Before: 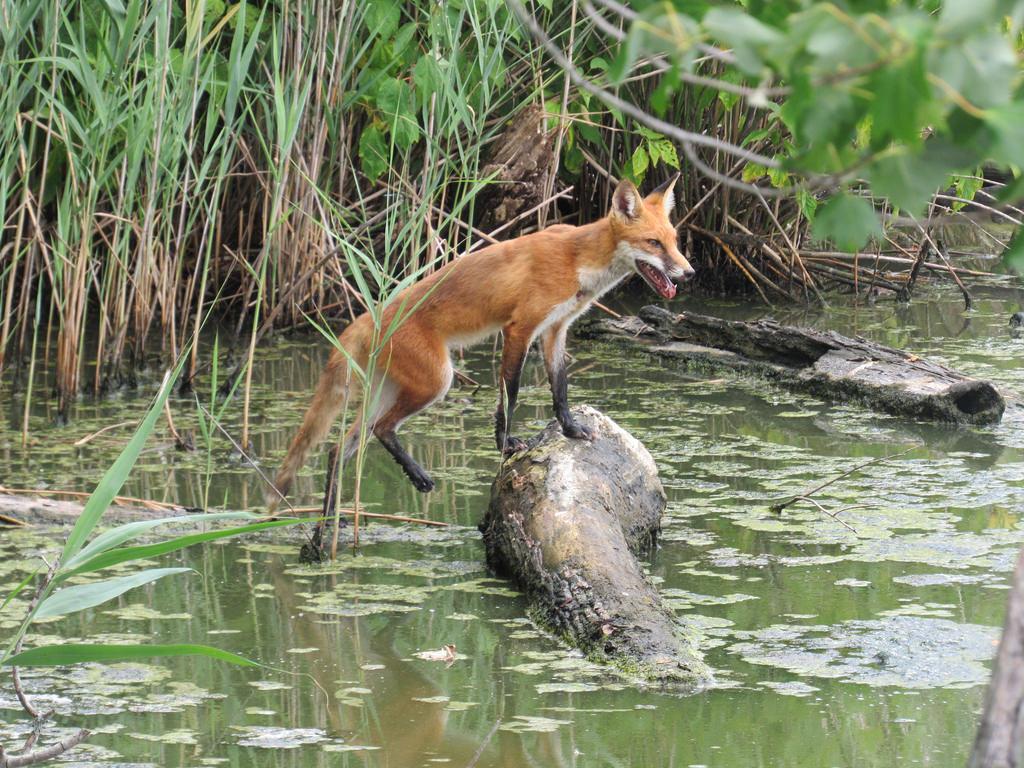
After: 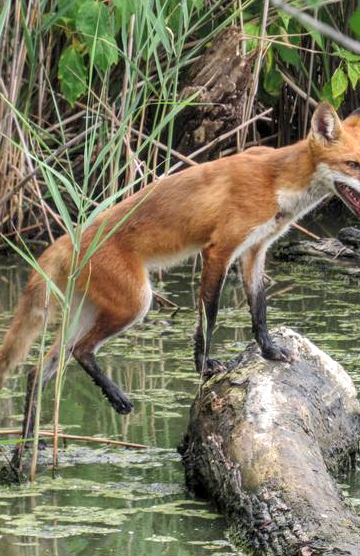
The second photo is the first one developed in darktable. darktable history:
white balance: red 1, blue 1
local contrast: highlights 25%, detail 130%
crop and rotate: left 29.476%, top 10.214%, right 35.32%, bottom 17.333%
